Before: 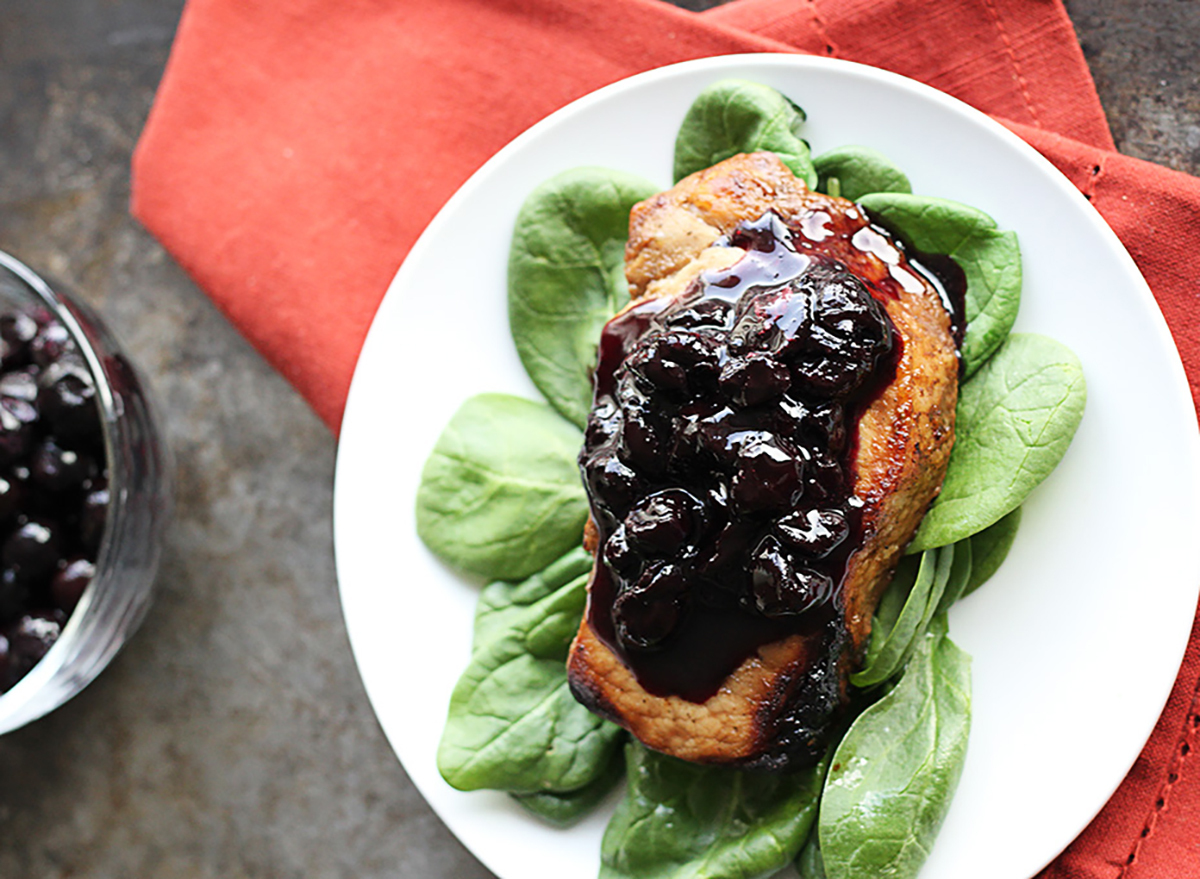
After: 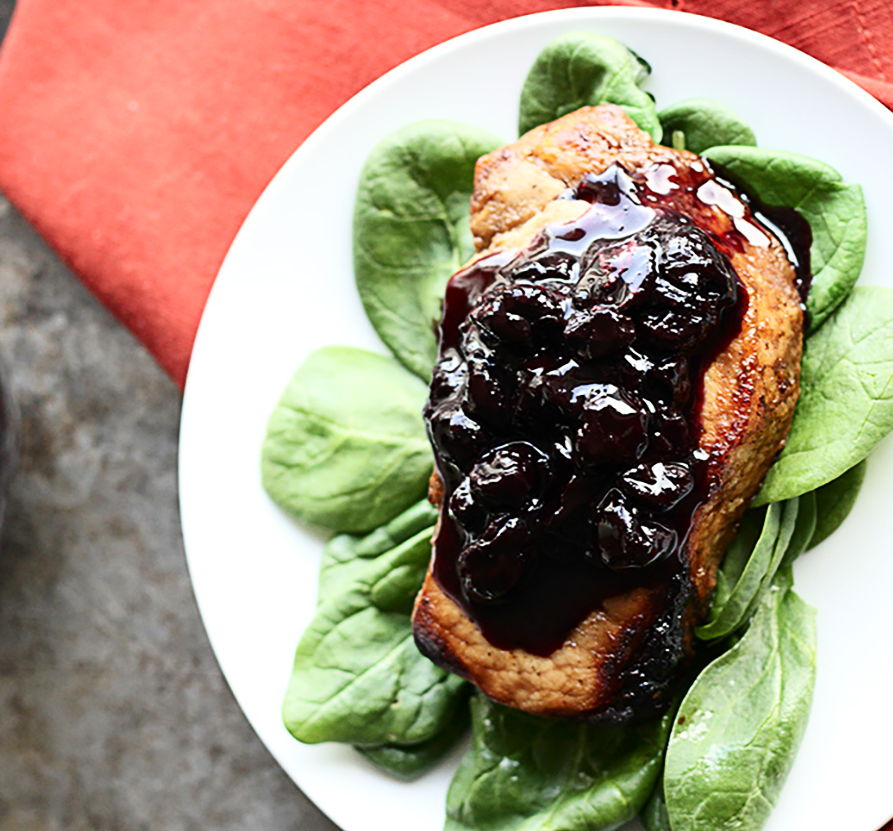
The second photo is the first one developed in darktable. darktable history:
contrast brightness saturation: contrast 0.216
crop and rotate: left 12.98%, top 5.419%, right 12.584%
